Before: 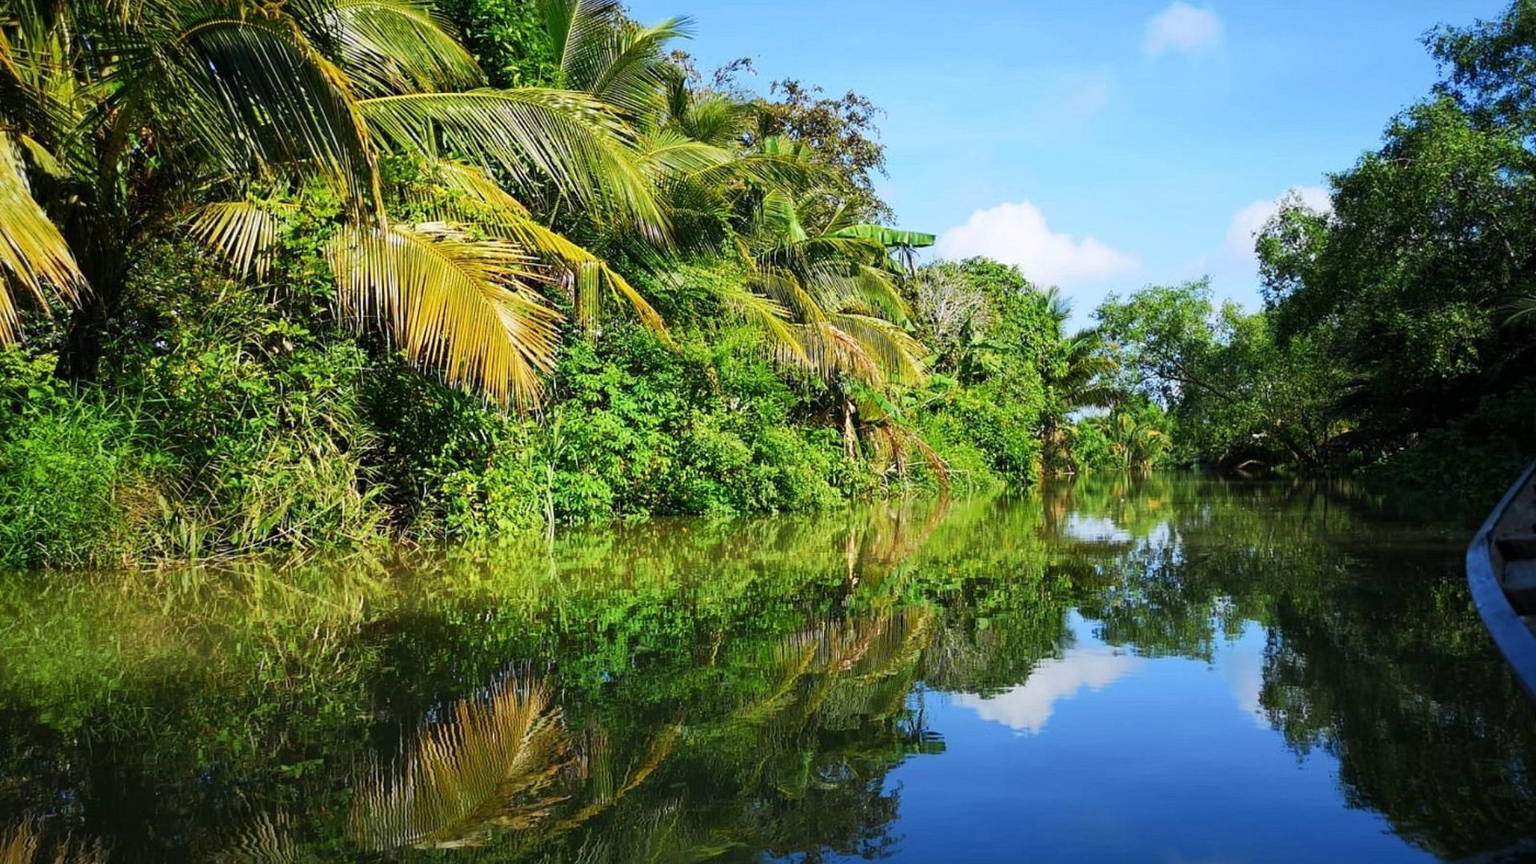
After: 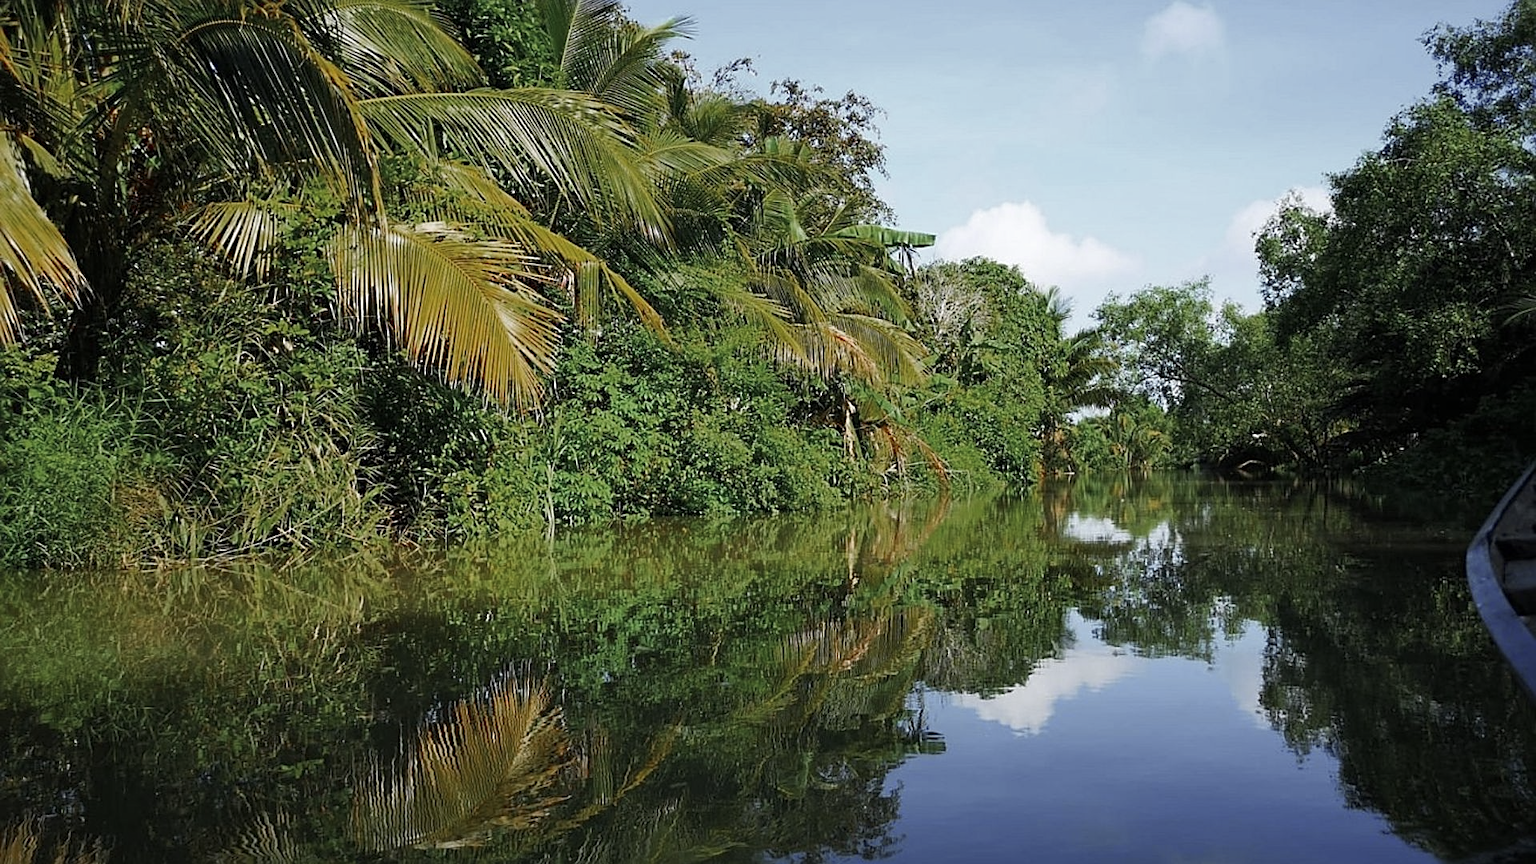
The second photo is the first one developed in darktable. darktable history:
color zones: curves: ch0 [(0, 0.48) (0.209, 0.398) (0.305, 0.332) (0.429, 0.493) (0.571, 0.5) (0.714, 0.5) (0.857, 0.5) (1, 0.48)]; ch1 [(0, 0.736) (0.143, 0.625) (0.225, 0.371) (0.429, 0.256) (0.571, 0.241) (0.714, 0.213) (0.857, 0.48) (1, 0.736)]; ch2 [(0, 0.448) (0.143, 0.498) (0.286, 0.5) (0.429, 0.5) (0.571, 0.5) (0.714, 0.5) (0.857, 0.5) (1, 0.448)]
sharpen: on, module defaults
